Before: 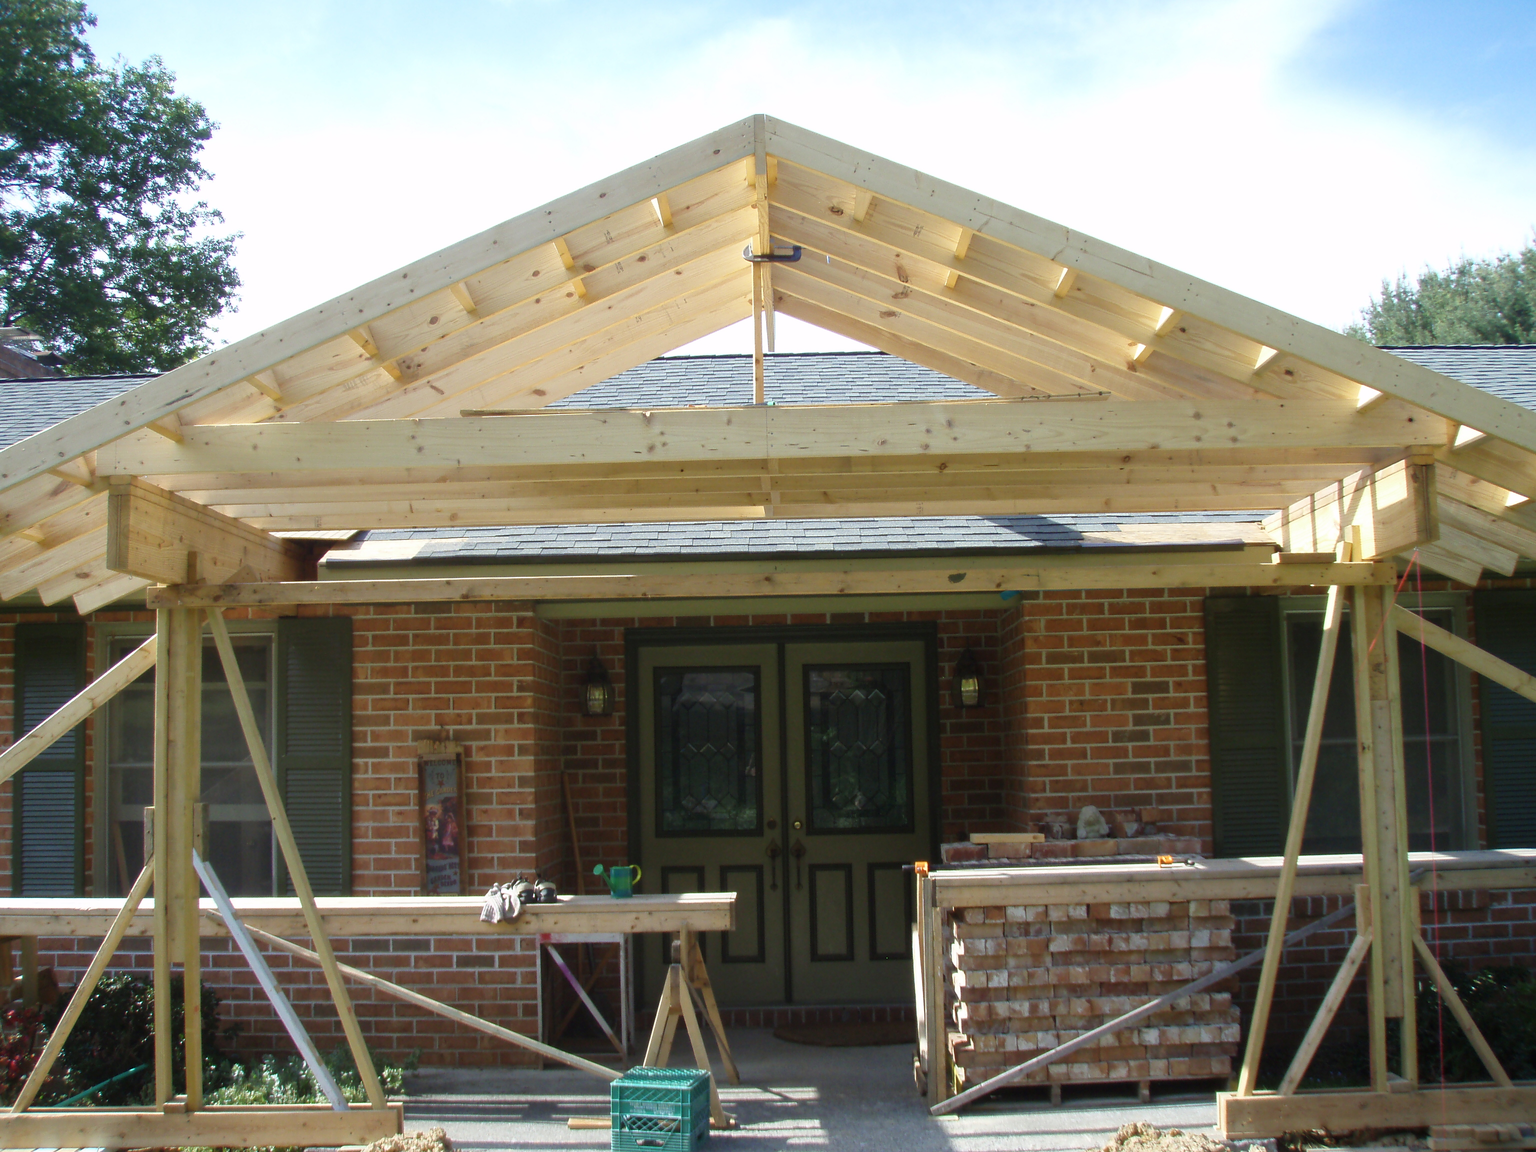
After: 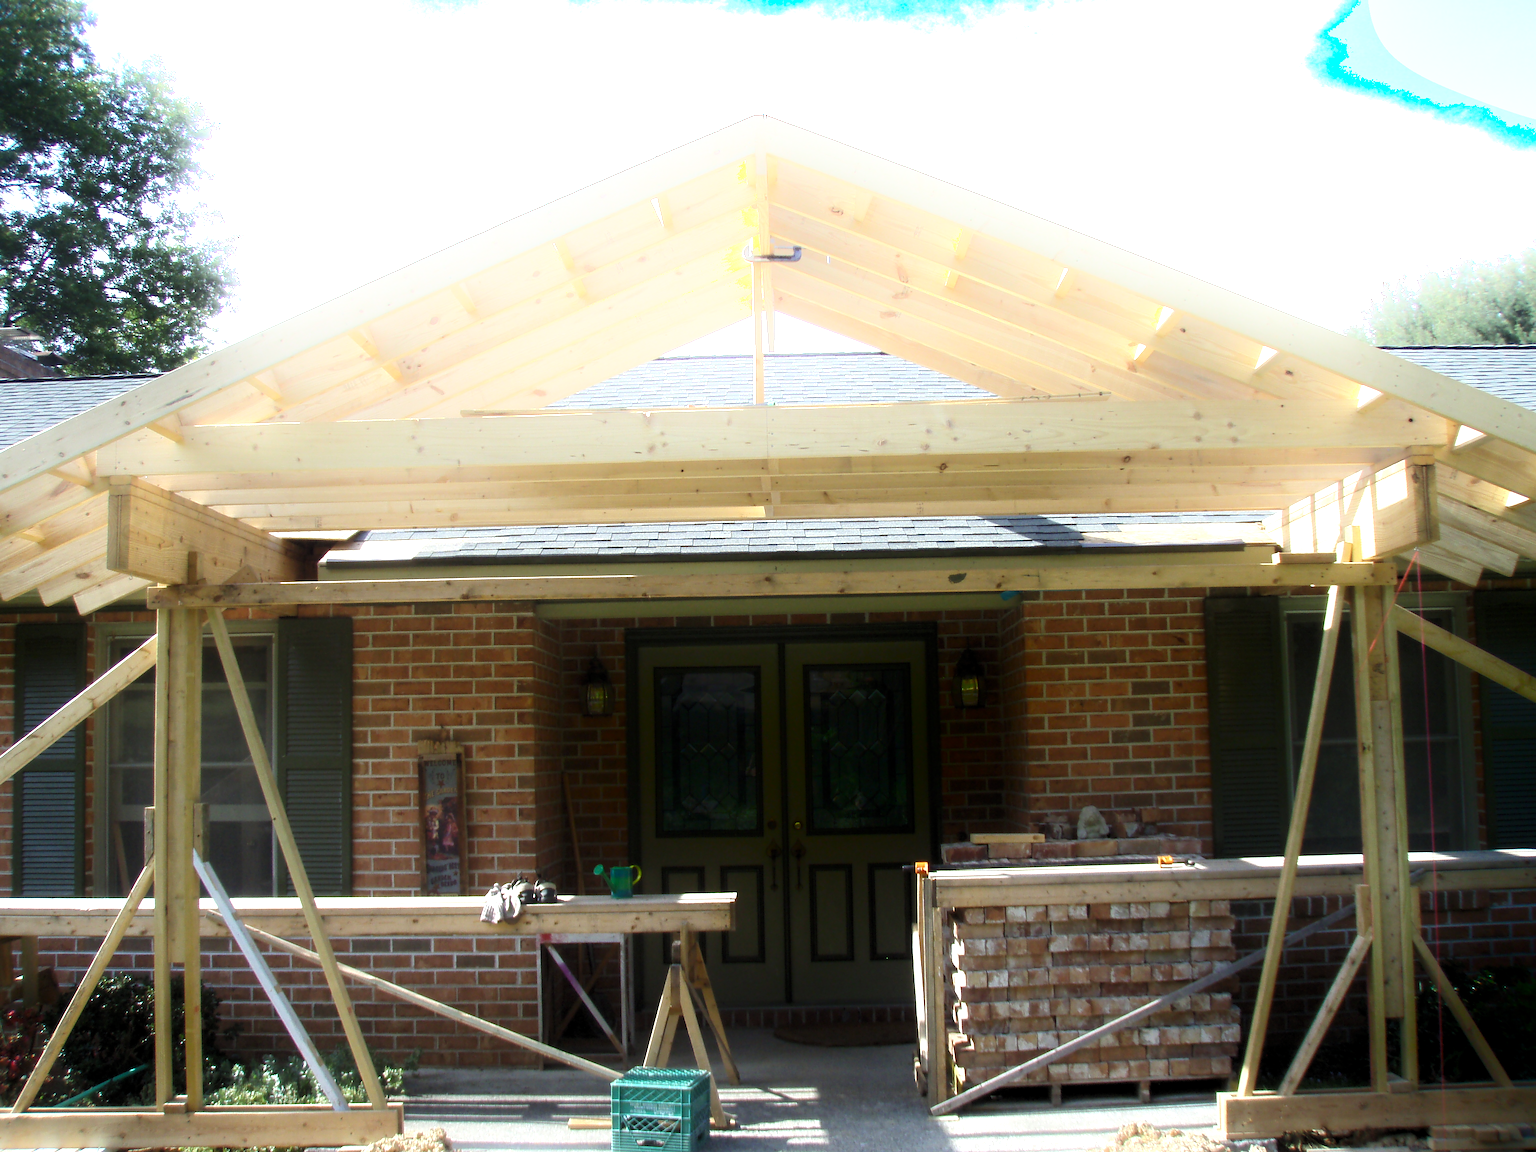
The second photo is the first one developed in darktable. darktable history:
levels: black 0.044%, levels [0.062, 0.494, 0.925]
exposure: exposure 0.206 EV, compensate highlight preservation false
shadows and highlights: shadows -54.96, highlights 85.06, soften with gaussian
